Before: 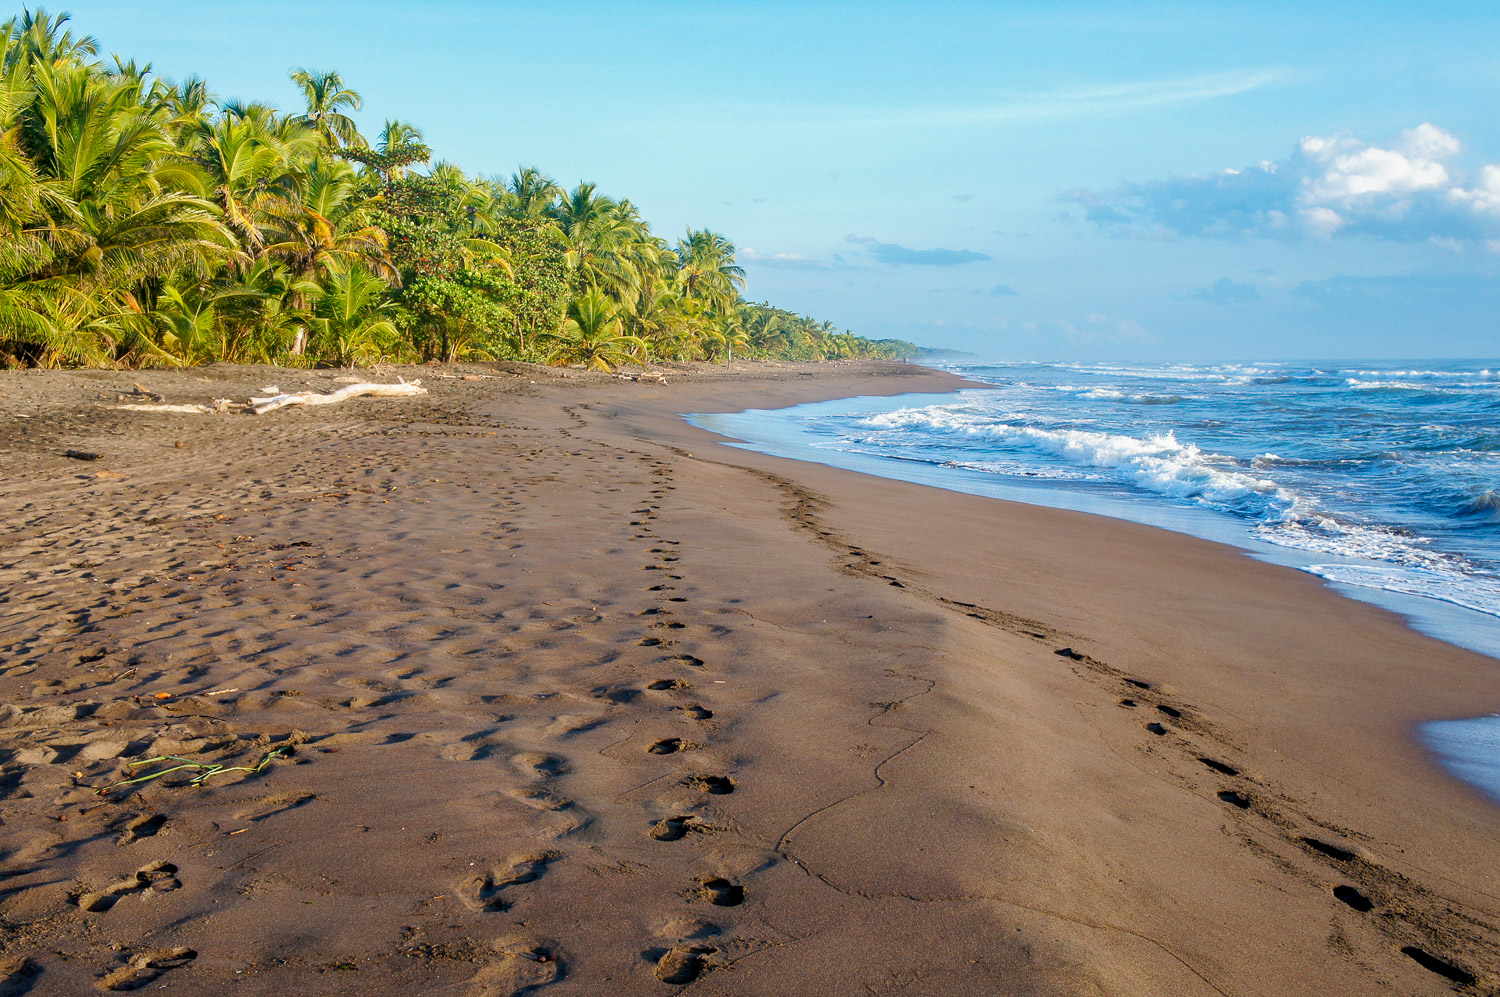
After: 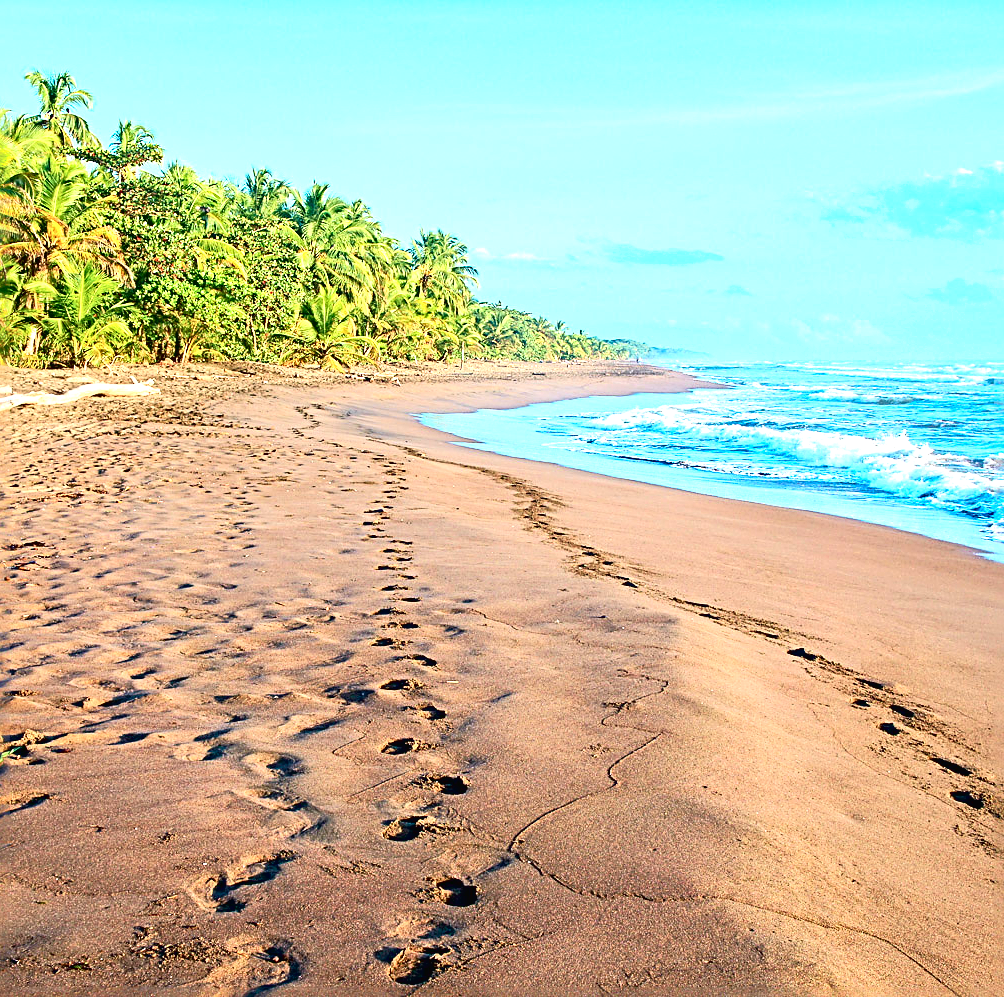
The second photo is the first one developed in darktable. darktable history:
shadows and highlights: shadows 25.29, highlights -24.95
crop and rotate: left 17.806%, right 15.253%
tone curve: curves: ch0 [(0, 0.013) (0.054, 0.018) (0.205, 0.191) (0.289, 0.292) (0.39, 0.424) (0.493, 0.551) (0.647, 0.752) (0.796, 0.887) (1, 0.998)]; ch1 [(0, 0) (0.371, 0.339) (0.477, 0.452) (0.494, 0.495) (0.501, 0.501) (0.51, 0.516) (0.54, 0.557) (0.572, 0.605) (0.66, 0.701) (0.783, 0.804) (1, 1)]; ch2 [(0, 0) (0.32, 0.281) (0.403, 0.399) (0.441, 0.428) (0.47, 0.469) (0.498, 0.496) (0.524, 0.543) (0.551, 0.579) (0.633, 0.665) (0.7, 0.711) (1, 1)], color space Lab, independent channels, preserve colors none
exposure: black level correction 0, exposure 1.021 EV, compensate highlight preservation false
sharpen: radius 3.723, amount 0.935
contrast brightness saturation: contrast 0.013, saturation -0.047
